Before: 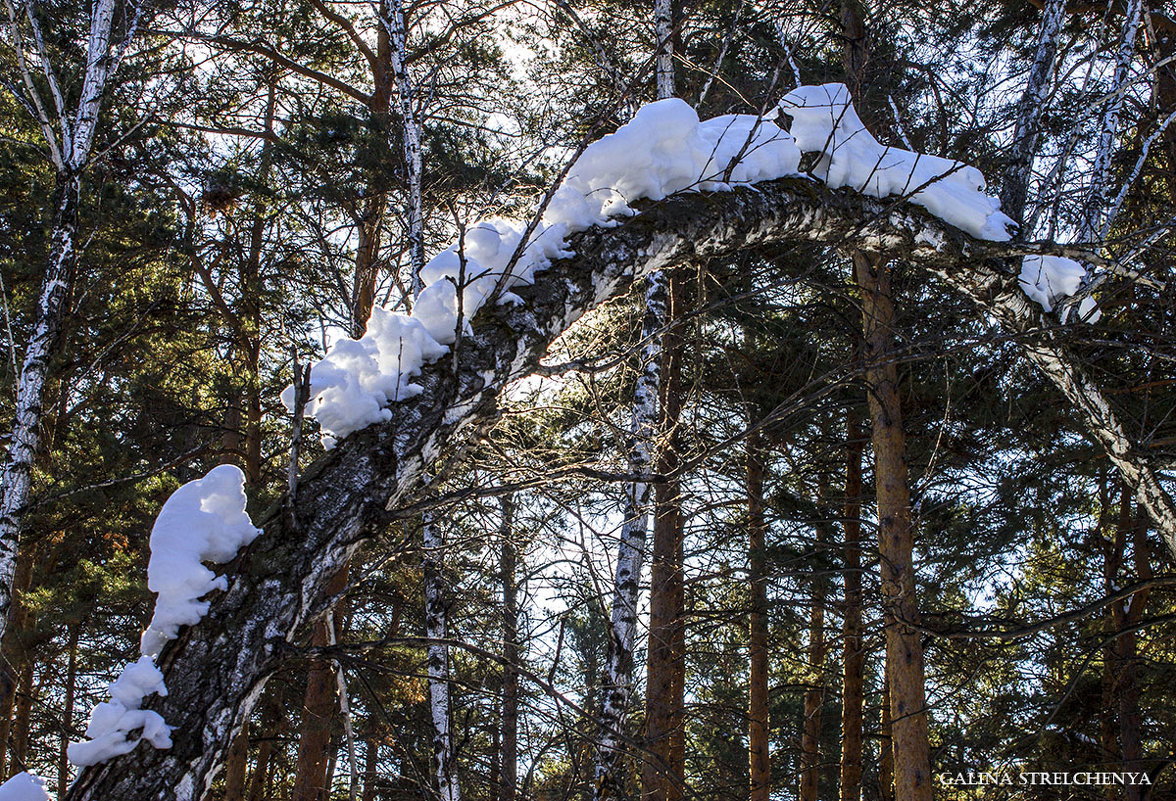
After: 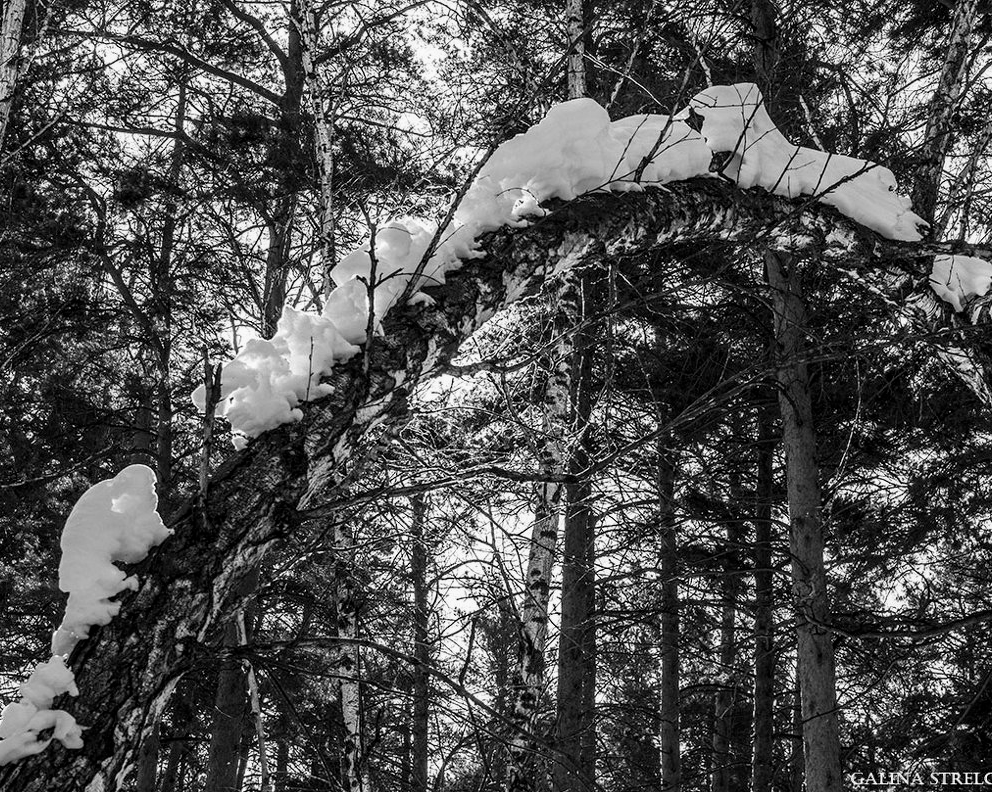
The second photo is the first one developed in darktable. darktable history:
crop: left 7.598%, right 7.873%
color calibration: output gray [0.267, 0.423, 0.267, 0], illuminant same as pipeline (D50), adaptation none (bypass)
